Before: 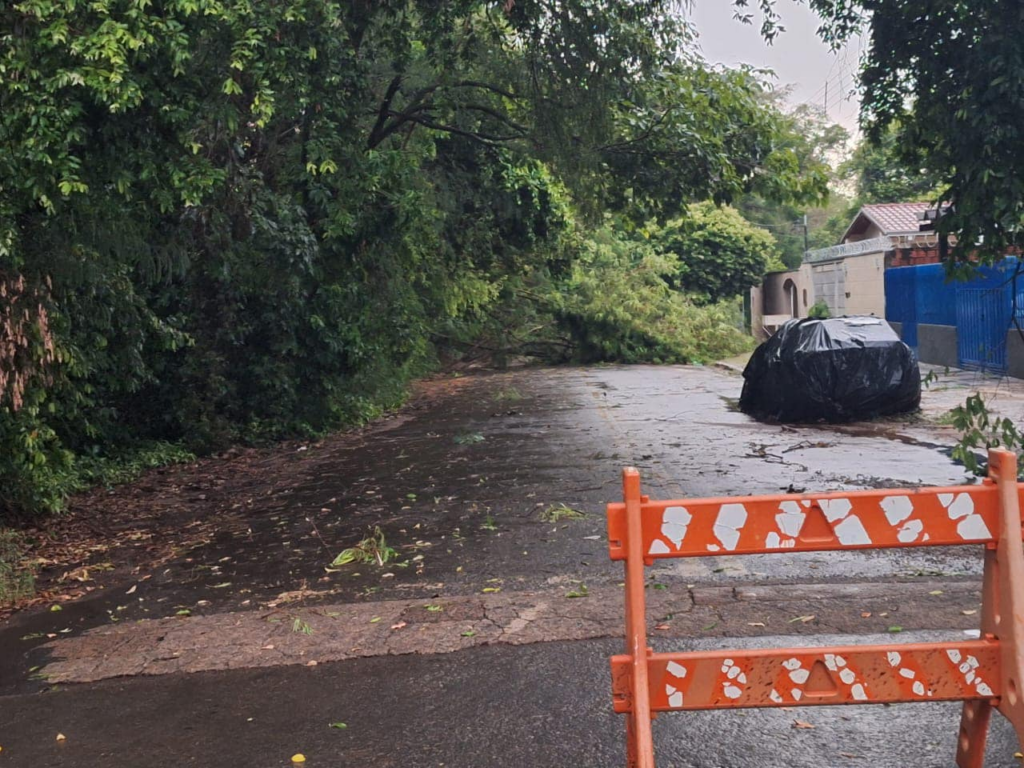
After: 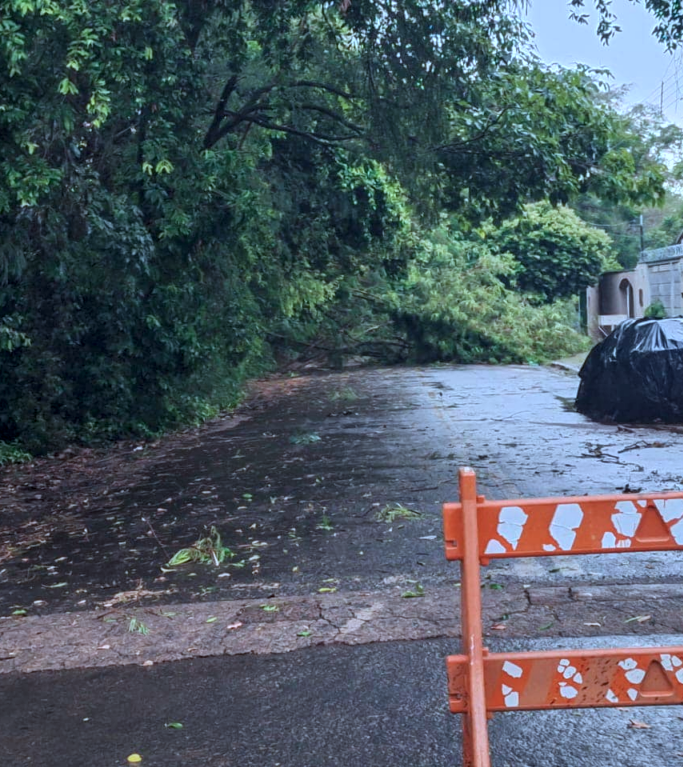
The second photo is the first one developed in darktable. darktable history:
crop and rotate: left 16.066%, right 17.14%
color calibration: x 0.396, y 0.386, temperature 3645.03 K, saturation algorithm version 1 (2020)
local contrast: on, module defaults
